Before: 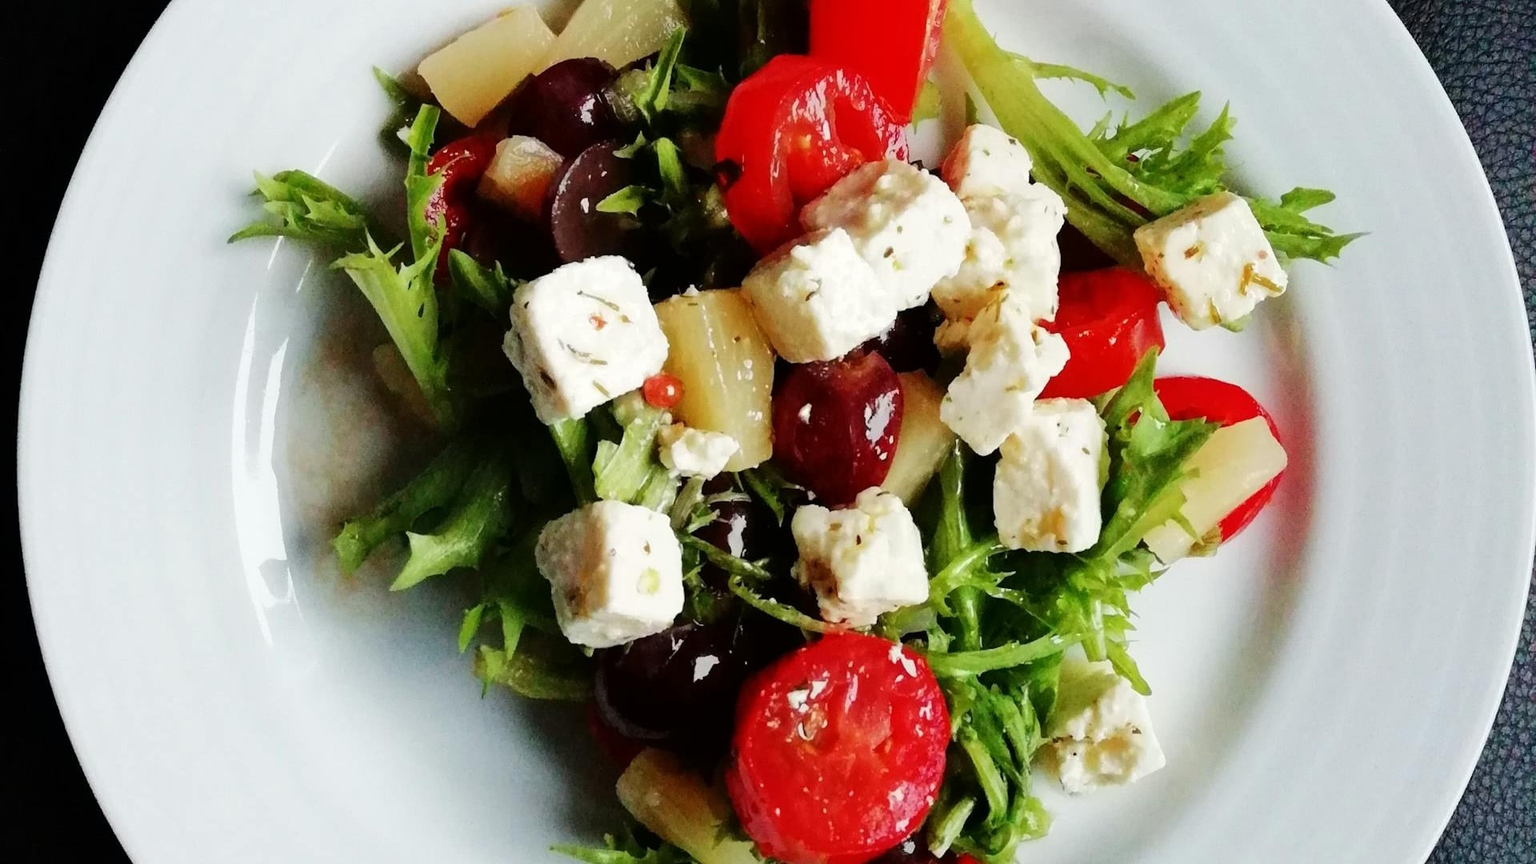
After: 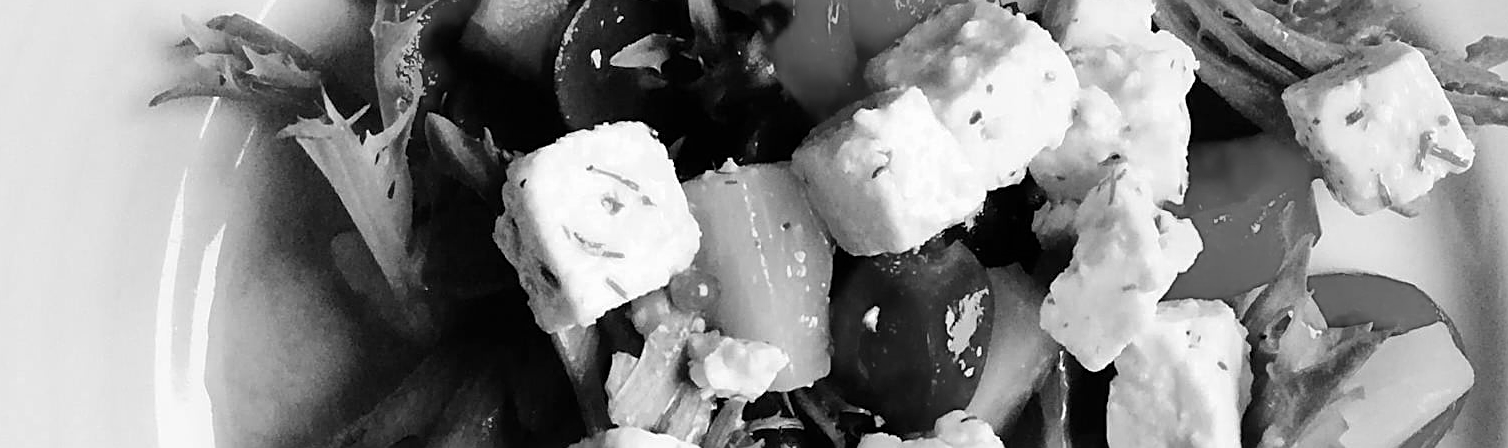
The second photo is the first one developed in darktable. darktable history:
sharpen: on, module defaults
monochrome: on, module defaults
crop: left 7.036%, top 18.398%, right 14.379%, bottom 40.043%
